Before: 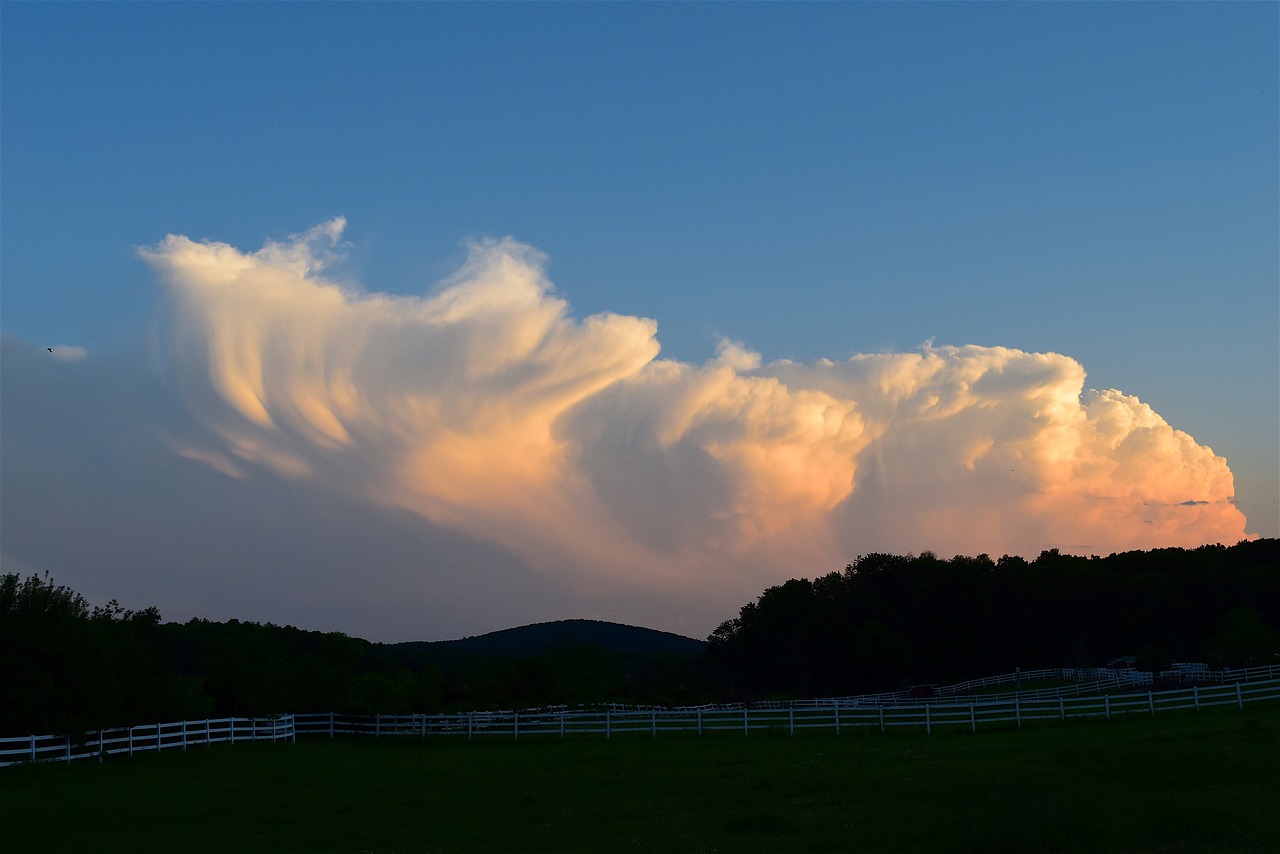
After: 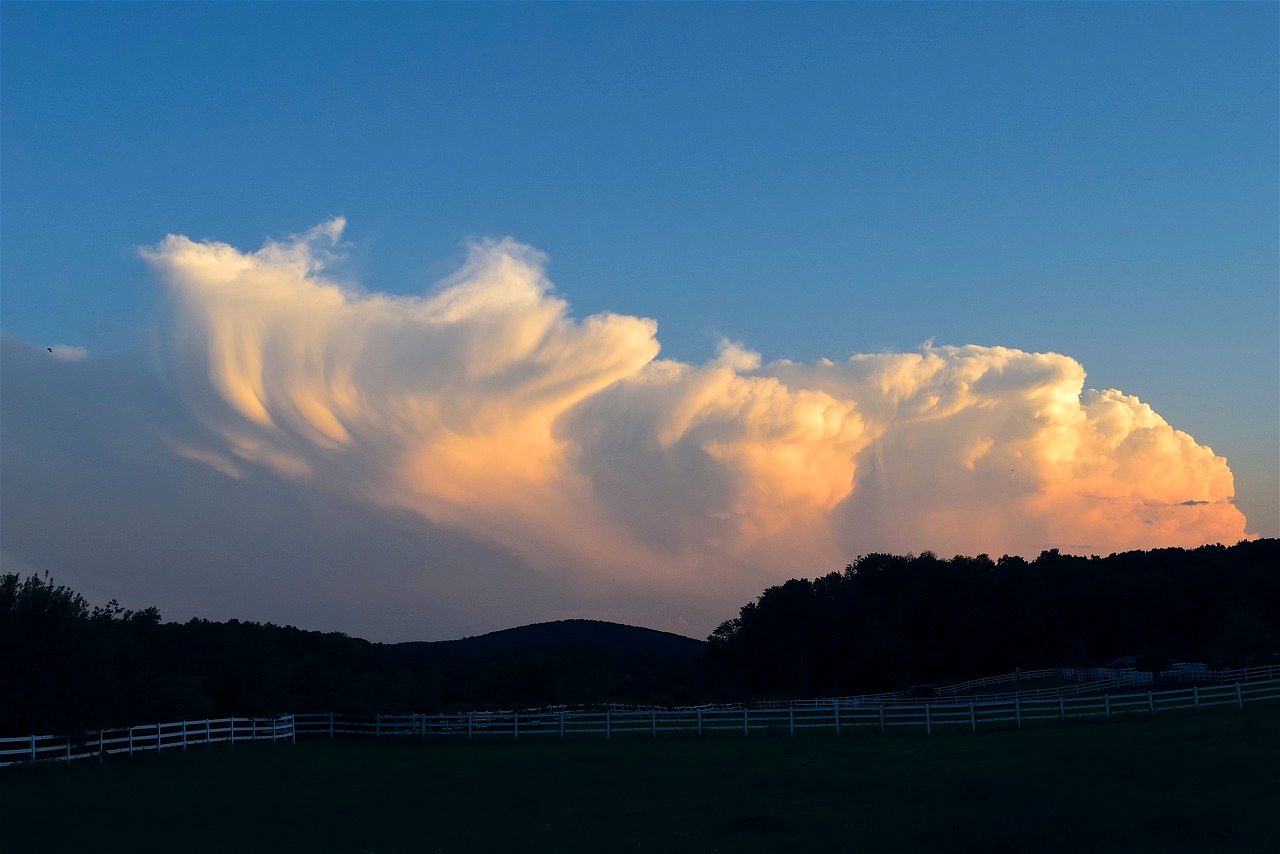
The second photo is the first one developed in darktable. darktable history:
color balance rgb: shadows lift › chroma 1.013%, shadows lift › hue 30.17°, global offset › chroma 0.099%, global offset › hue 250.88°, perceptual saturation grading › global saturation 0.966%, global vibrance 25.106%, contrast 10.364%
